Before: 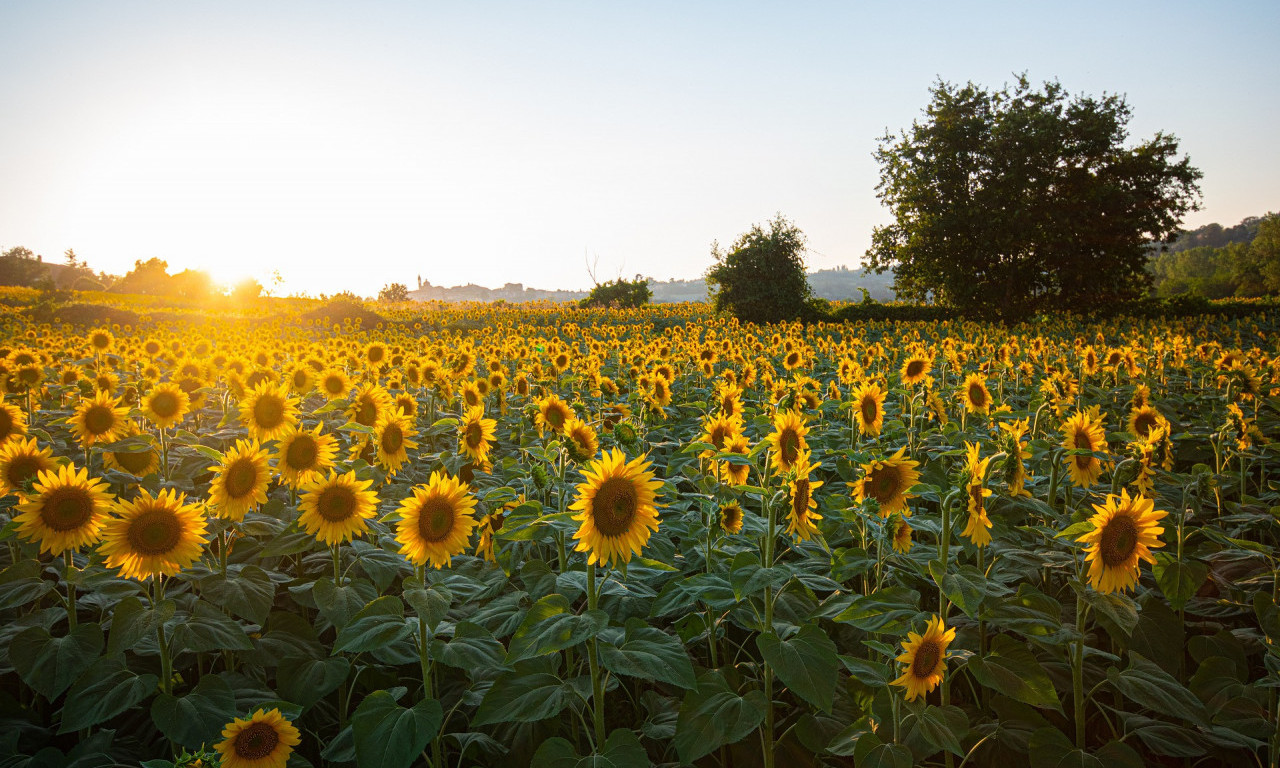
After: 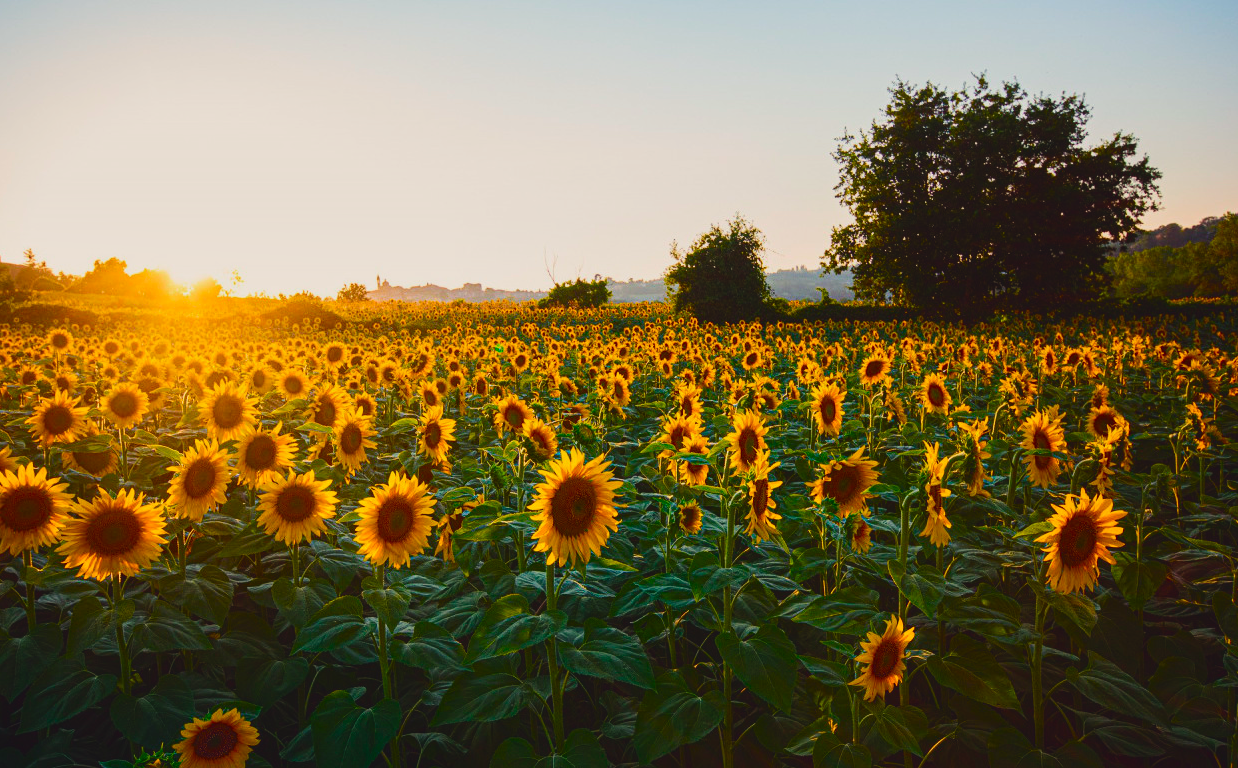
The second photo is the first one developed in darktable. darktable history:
graduated density: rotation 5.63°, offset 76.9
tone curve: curves: ch0 [(0, 0) (0.126, 0.061) (0.338, 0.285) (0.494, 0.518) (0.703, 0.762) (1, 1)]; ch1 [(0, 0) (0.389, 0.313) (0.457, 0.442) (0.5, 0.501) (0.55, 0.578) (1, 1)]; ch2 [(0, 0) (0.44, 0.424) (0.501, 0.499) (0.557, 0.564) (0.613, 0.67) (0.707, 0.746) (1, 1)], color space Lab, independent channels, preserve colors none
crop and rotate: left 3.238%
color balance rgb: shadows lift › chroma 3%, shadows lift › hue 280.8°, power › hue 330°, highlights gain › chroma 3%, highlights gain › hue 75.6°, global offset › luminance 1.5%, perceptual saturation grading › global saturation 20%, perceptual saturation grading › highlights -25%, perceptual saturation grading › shadows 50%, global vibrance 30%
